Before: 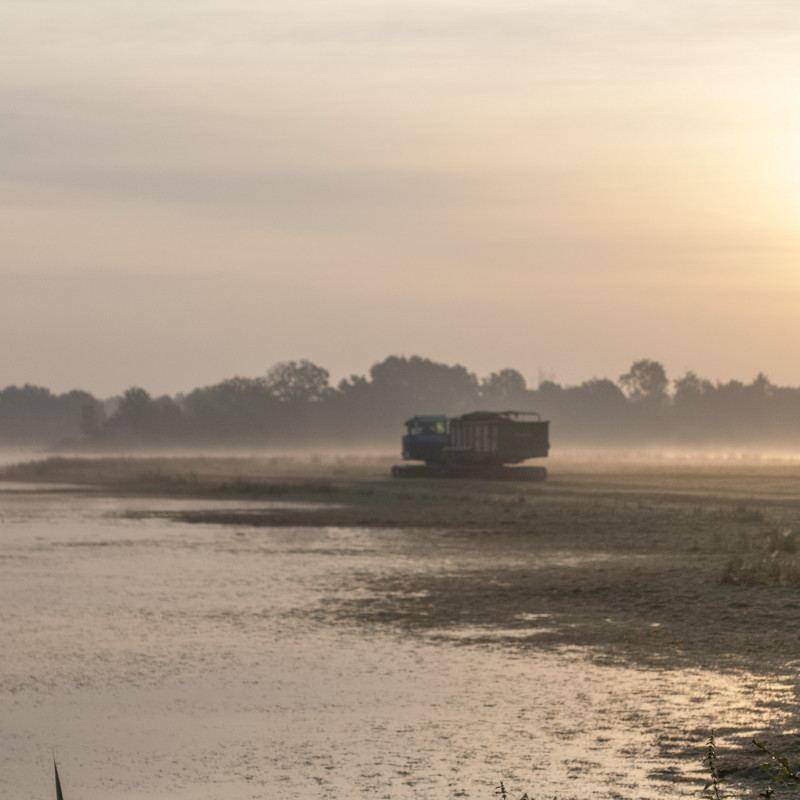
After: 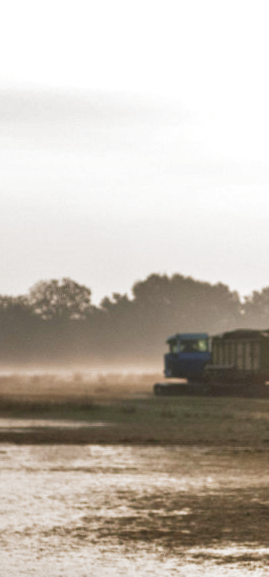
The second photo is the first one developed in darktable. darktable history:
shadows and highlights: shadows 13.78, white point adjustment 1.33, soften with gaussian
exposure: exposure 0.661 EV, compensate highlight preservation false
crop and rotate: left 29.951%, top 10.303%, right 36.323%, bottom 17.494%
contrast brightness saturation: contrast 0.079, saturation 0.2
filmic rgb: black relative exposure -8 EV, white relative exposure 2.19 EV, threshold 2.96 EV, hardness 6.97, preserve chrominance no, color science v5 (2021), contrast in shadows safe, contrast in highlights safe, enable highlight reconstruction true
